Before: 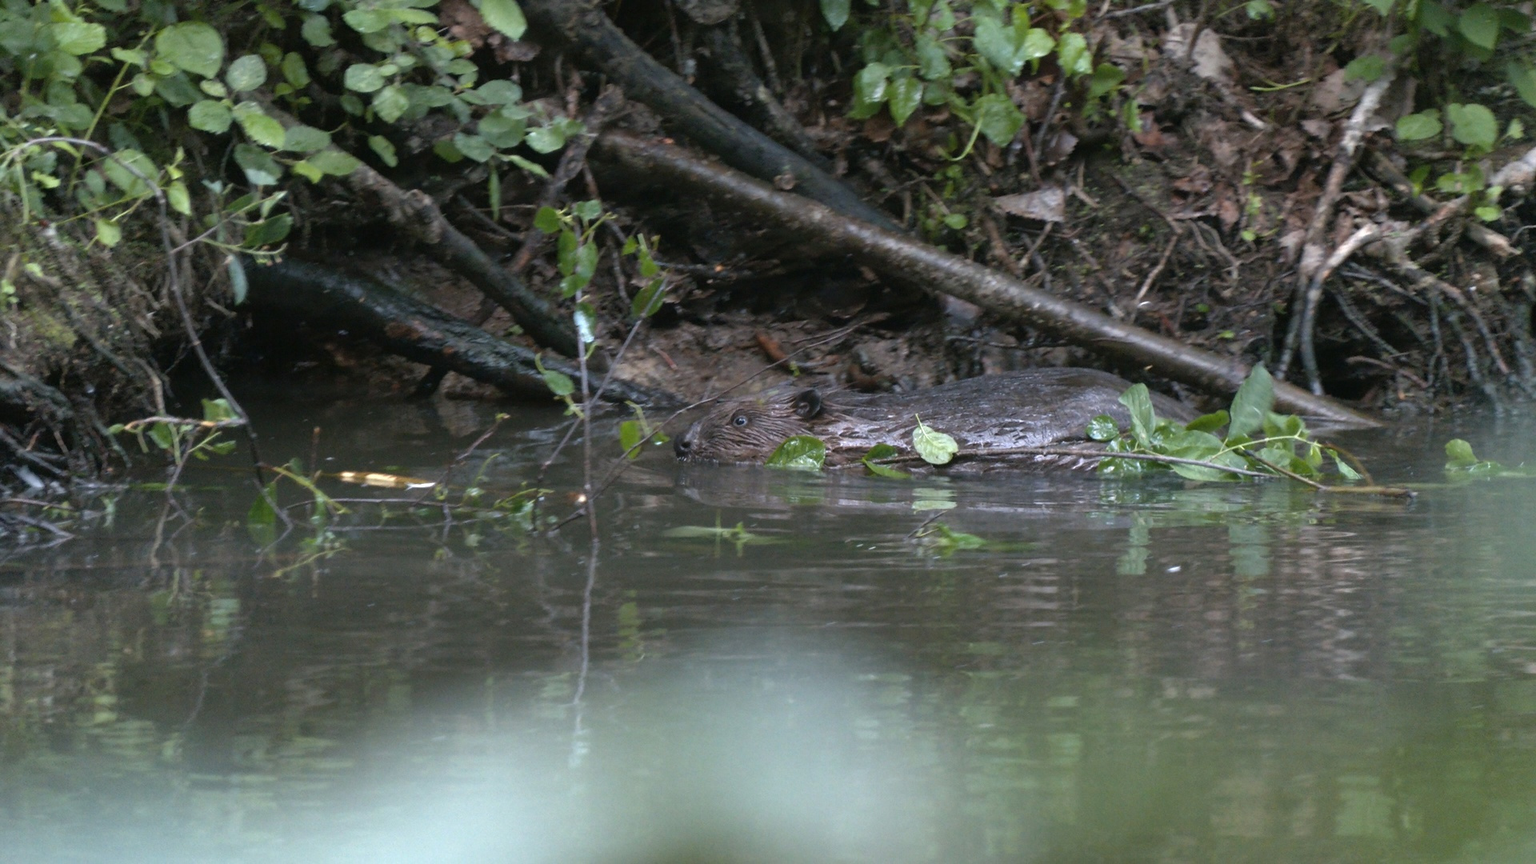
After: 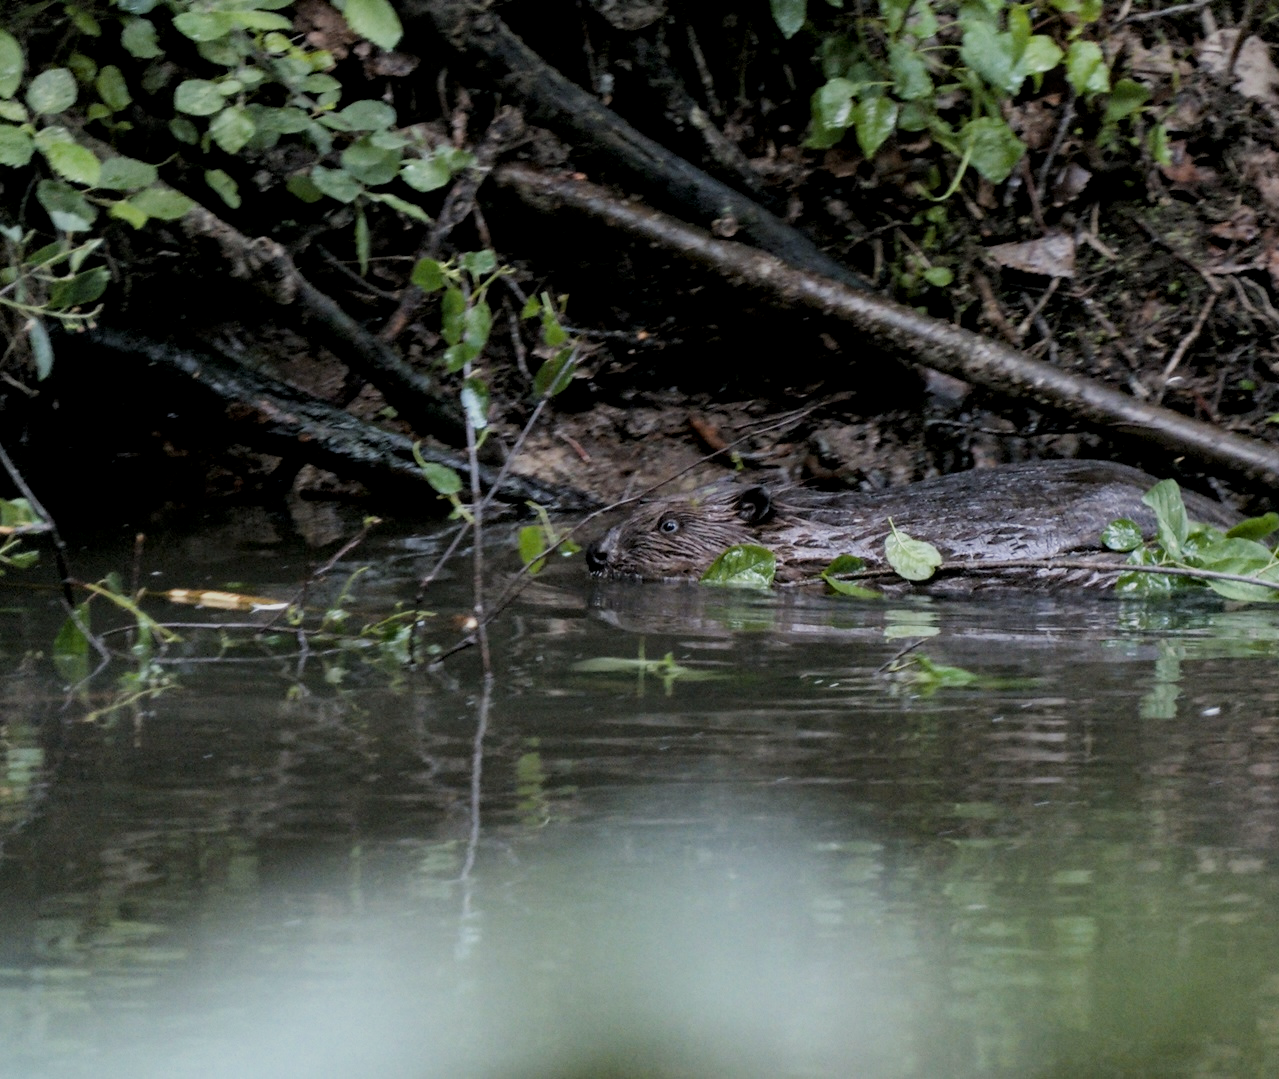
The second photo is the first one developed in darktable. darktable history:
crop and rotate: left 13.37%, right 19.987%
haze removal: compatibility mode true
tone curve: curves: ch0 [(0, 0) (0.266, 0.247) (0.741, 0.751) (1, 1)], color space Lab, independent channels, preserve colors none
filmic rgb: black relative exposure -6.21 EV, white relative exposure 6.96 EV, hardness 2.24
local contrast: detail 130%
